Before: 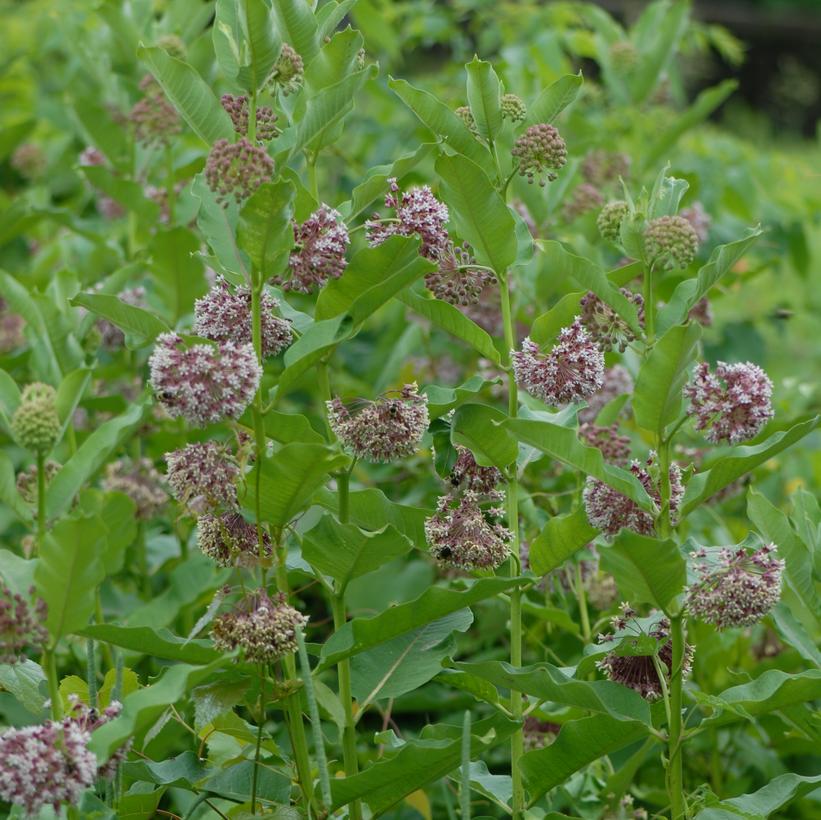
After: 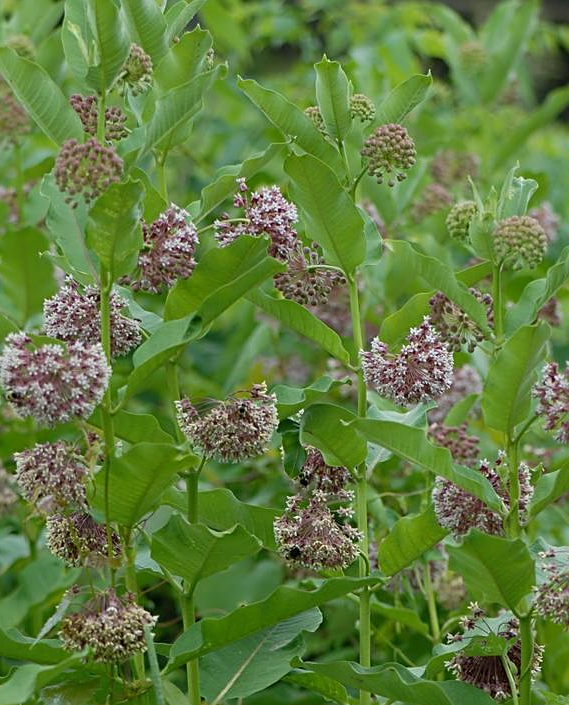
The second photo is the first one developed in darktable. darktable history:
crop: left 18.479%, right 12.2%, bottom 13.971%
sharpen: on, module defaults
